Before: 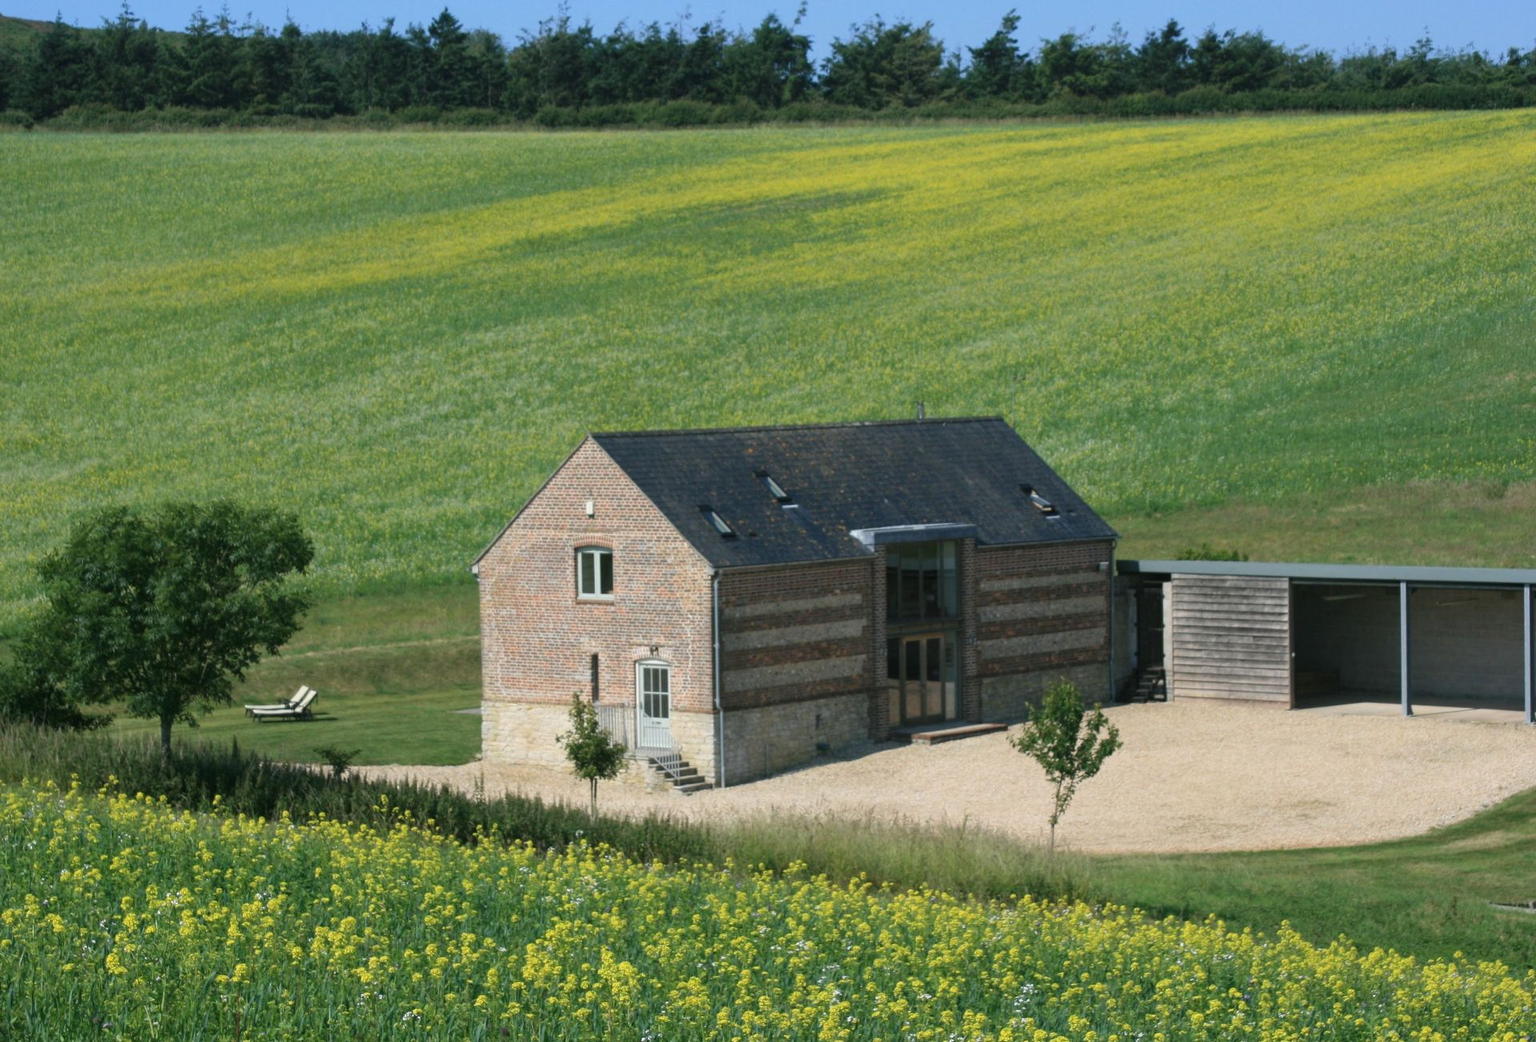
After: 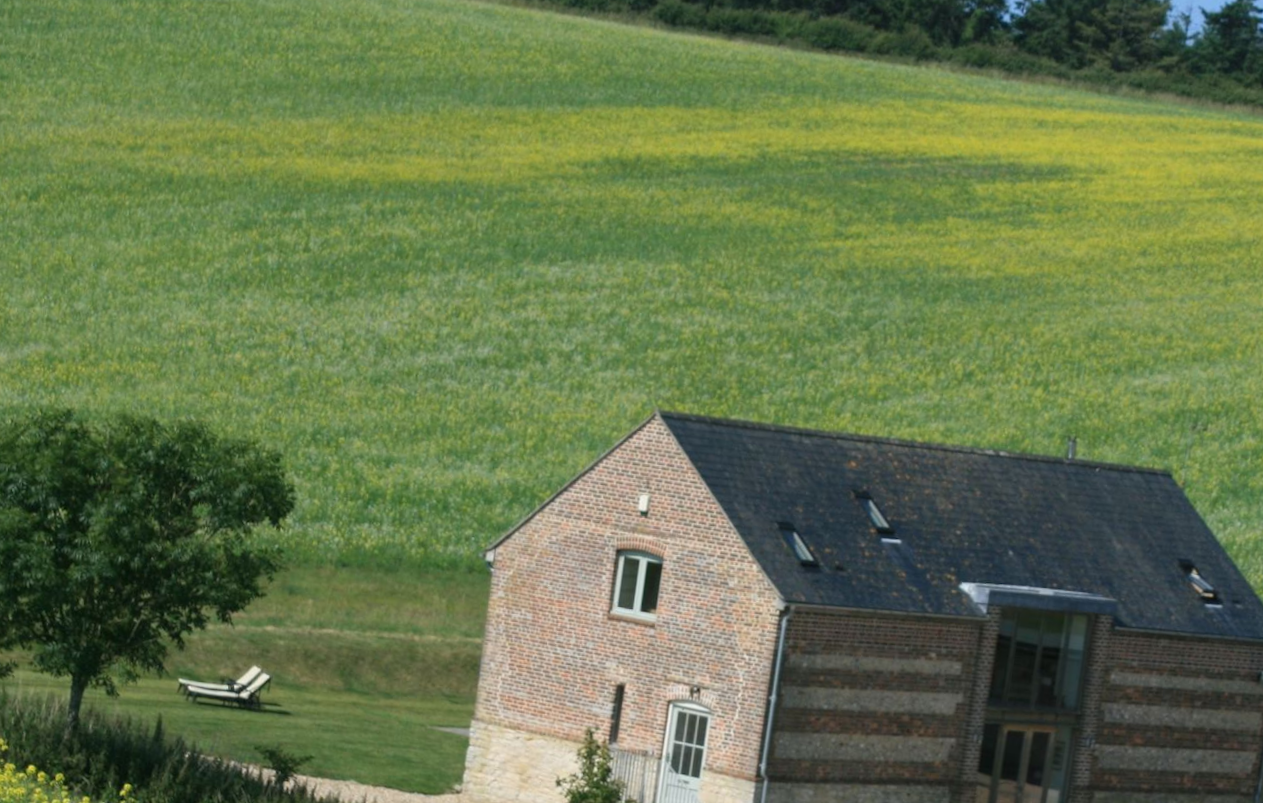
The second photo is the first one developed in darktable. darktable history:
rotate and perspective: rotation 4.1°, automatic cropping off
crop and rotate: angle -4.99°, left 2.122%, top 6.945%, right 27.566%, bottom 30.519%
